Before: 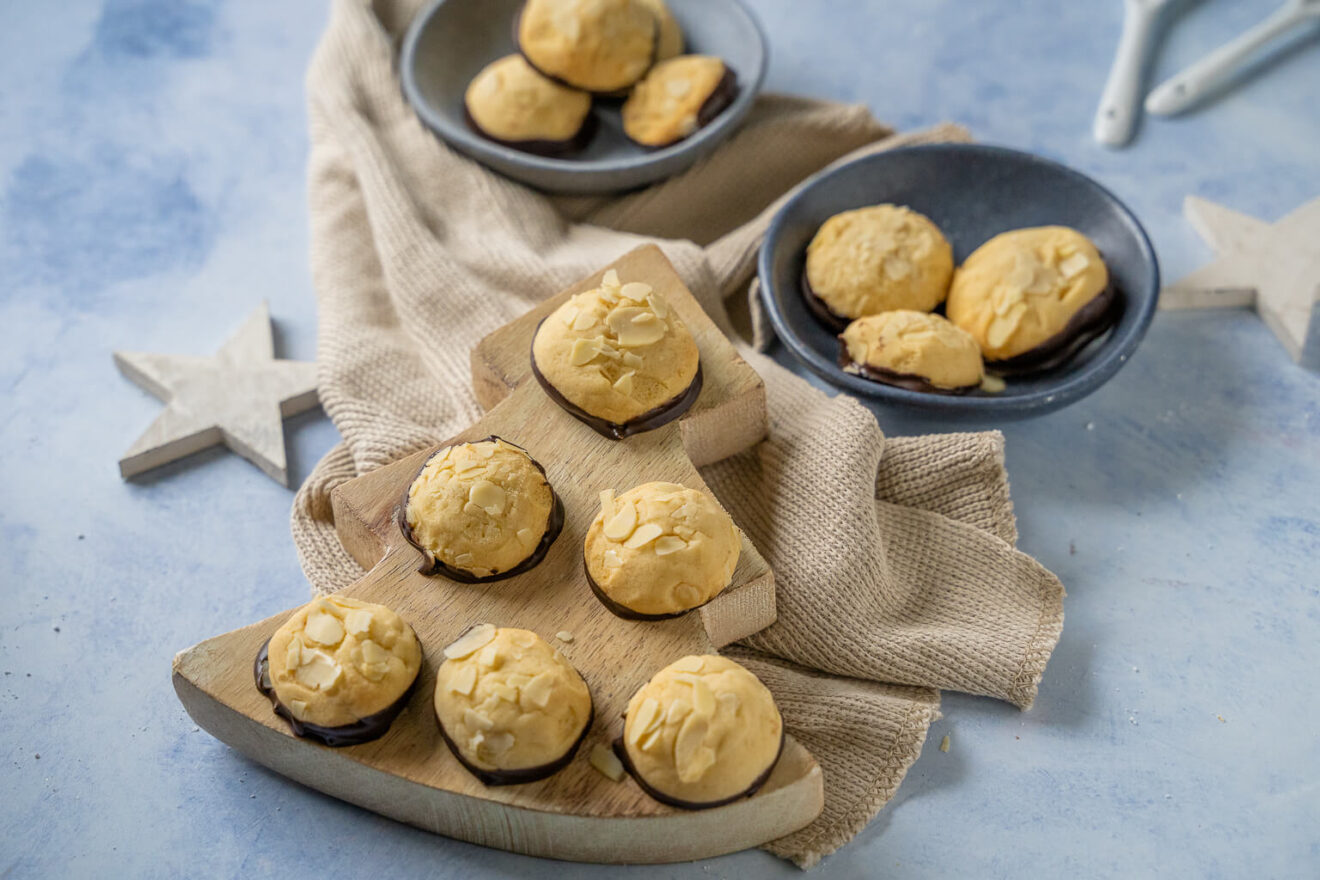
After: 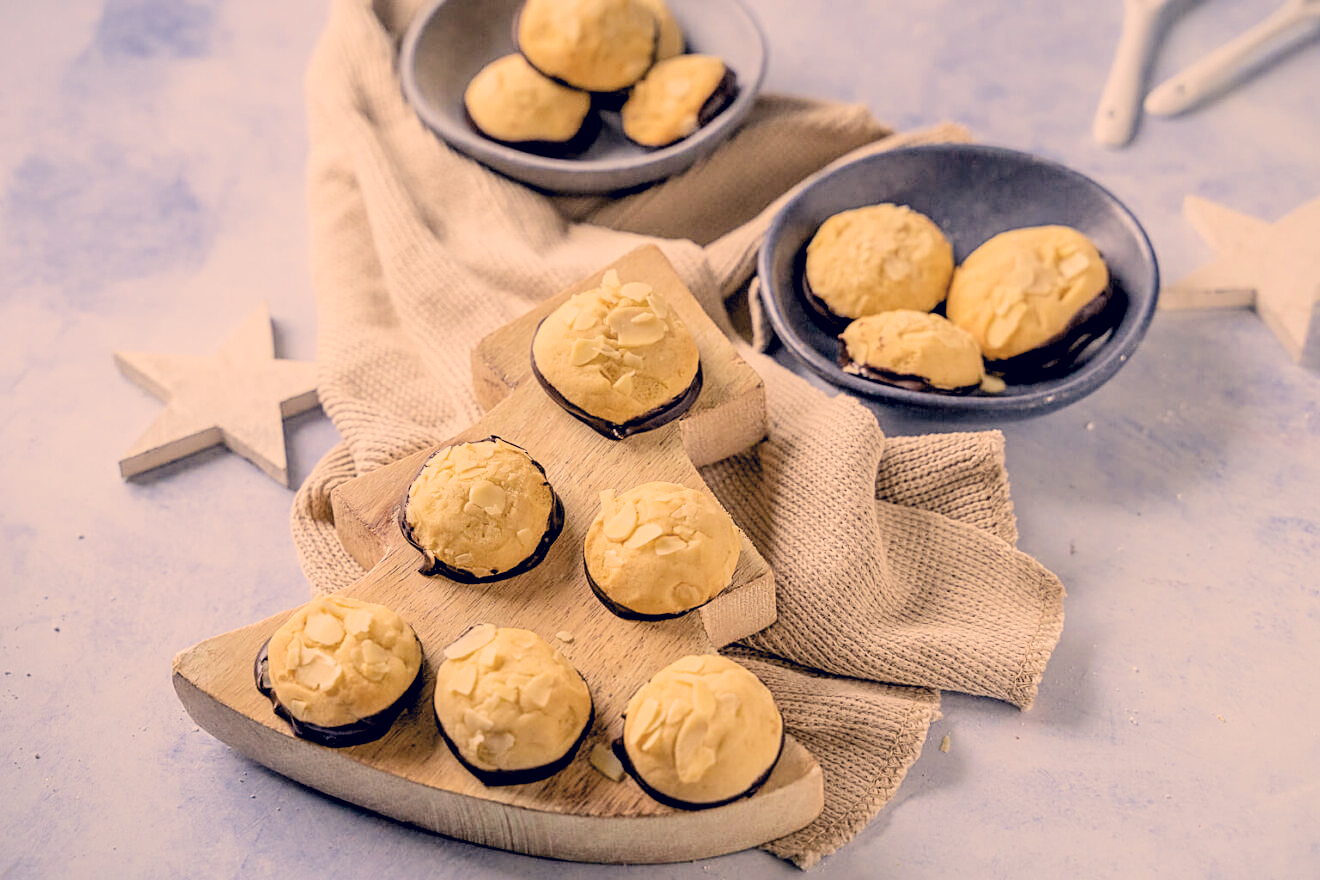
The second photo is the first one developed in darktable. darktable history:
sharpen: on, module defaults
exposure: black level correction 0.01, exposure 1 EV, compensate highlight preservation false
color correction: highlights a* 19.59, highlights b* 27.49, shadows a* 3.46, shadows b* -17.28, saturation 0.73
filmic rgb: black relative exposure -7.15 EV, white relative exposure 5.36 EV, hardness 3.02, color science v6 (2022)
